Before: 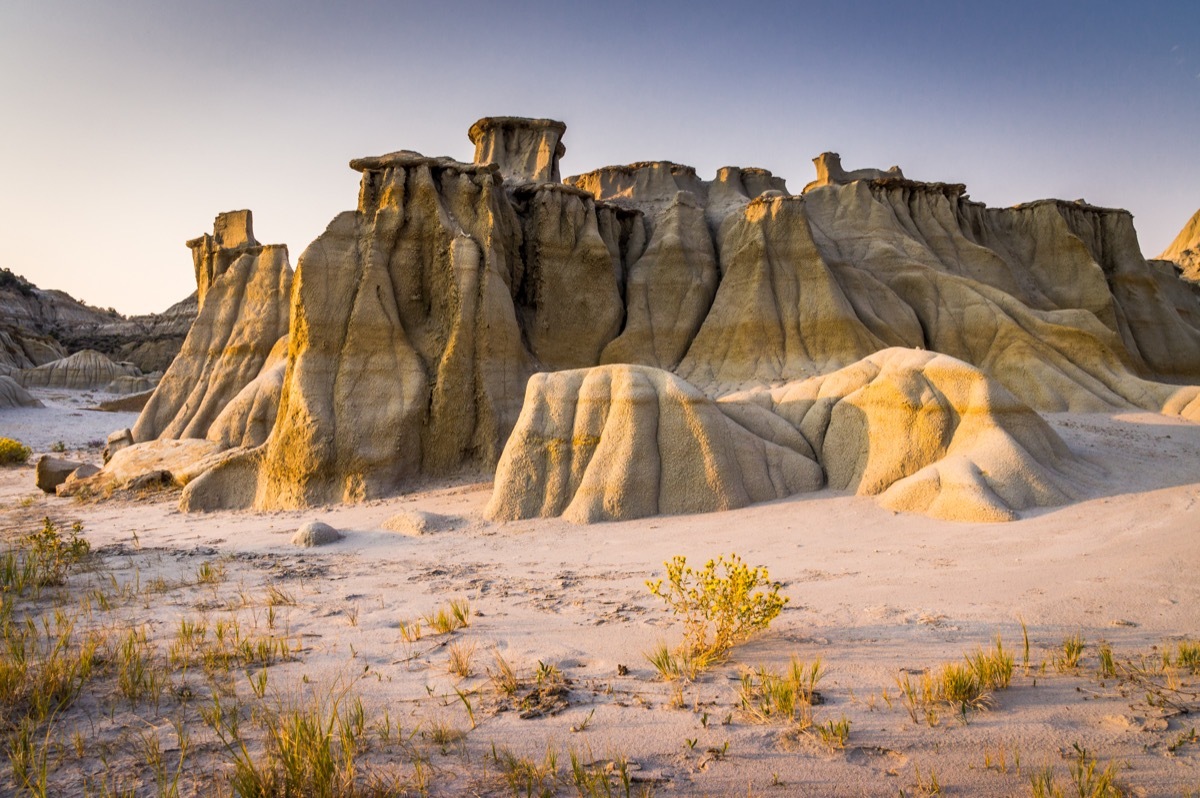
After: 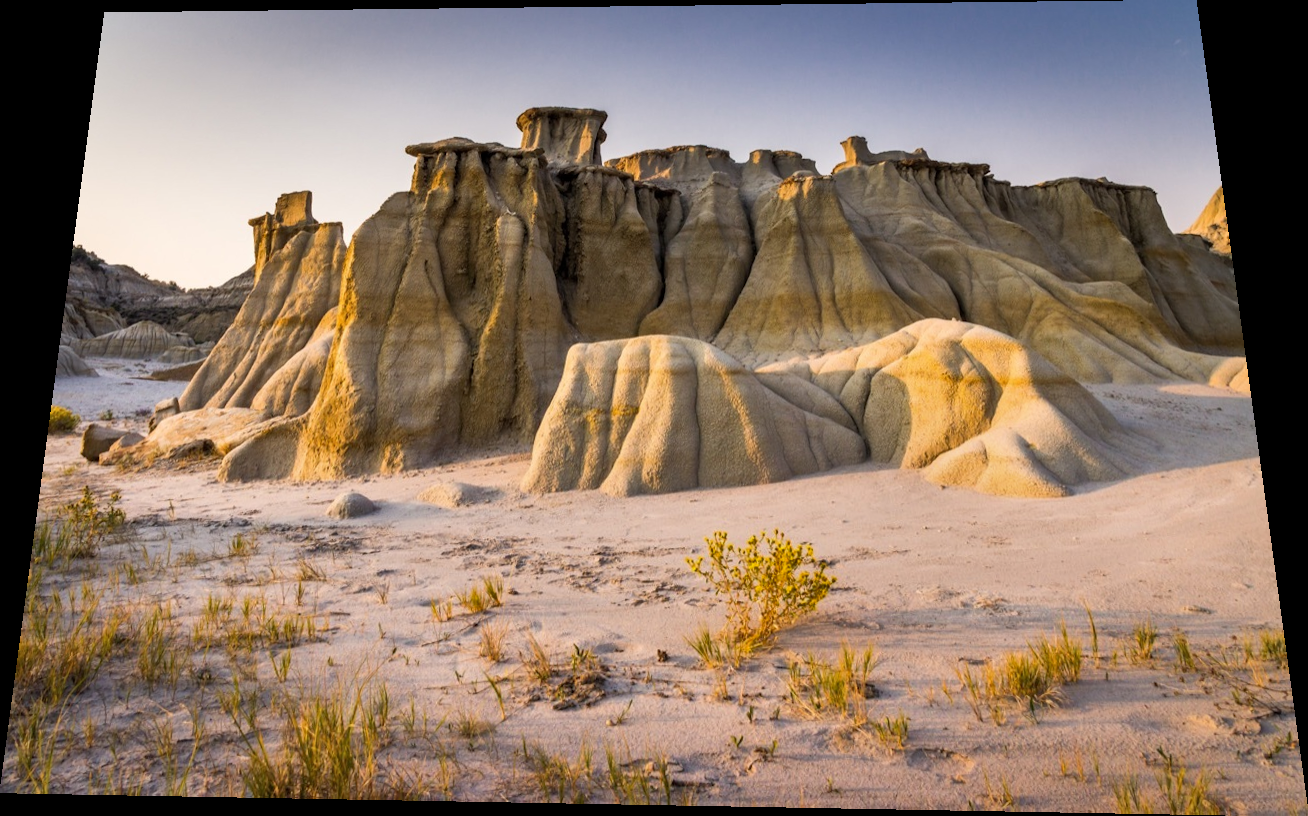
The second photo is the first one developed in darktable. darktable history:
shadows and highlights: shadows 24.5, highlights -78.15, soften with gaussian
rotate and perspective: rotation 0.128°, lens shift (vertical) -0.181, lens shift (horizontal) -0.044, shear 0.001, automatic cropping off
